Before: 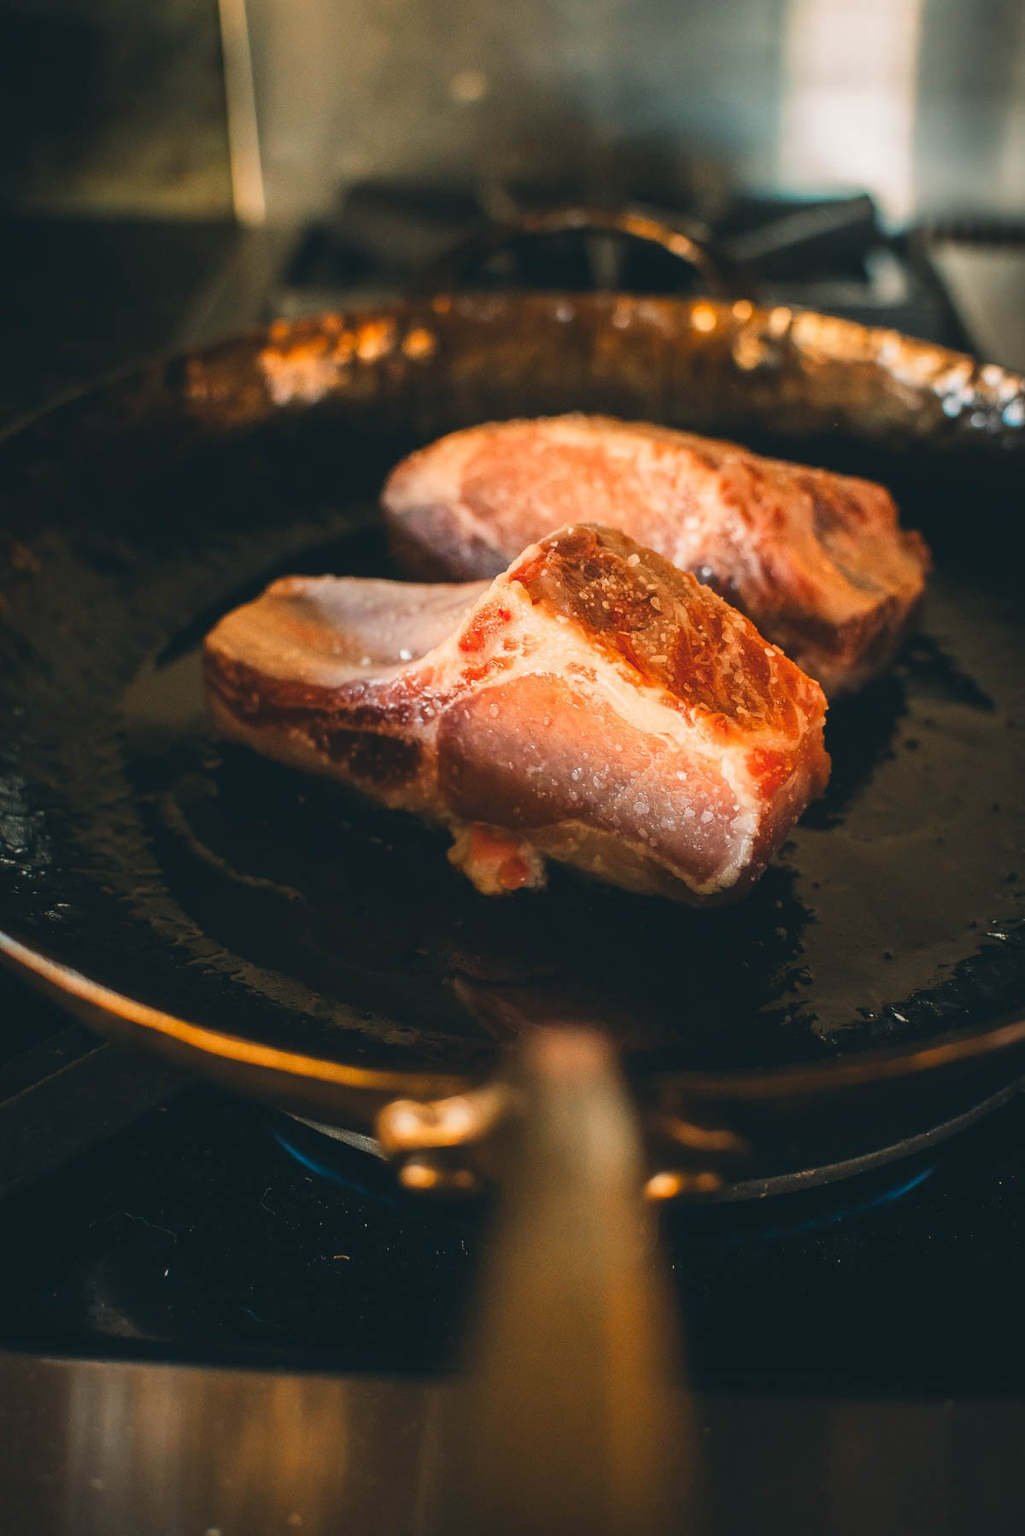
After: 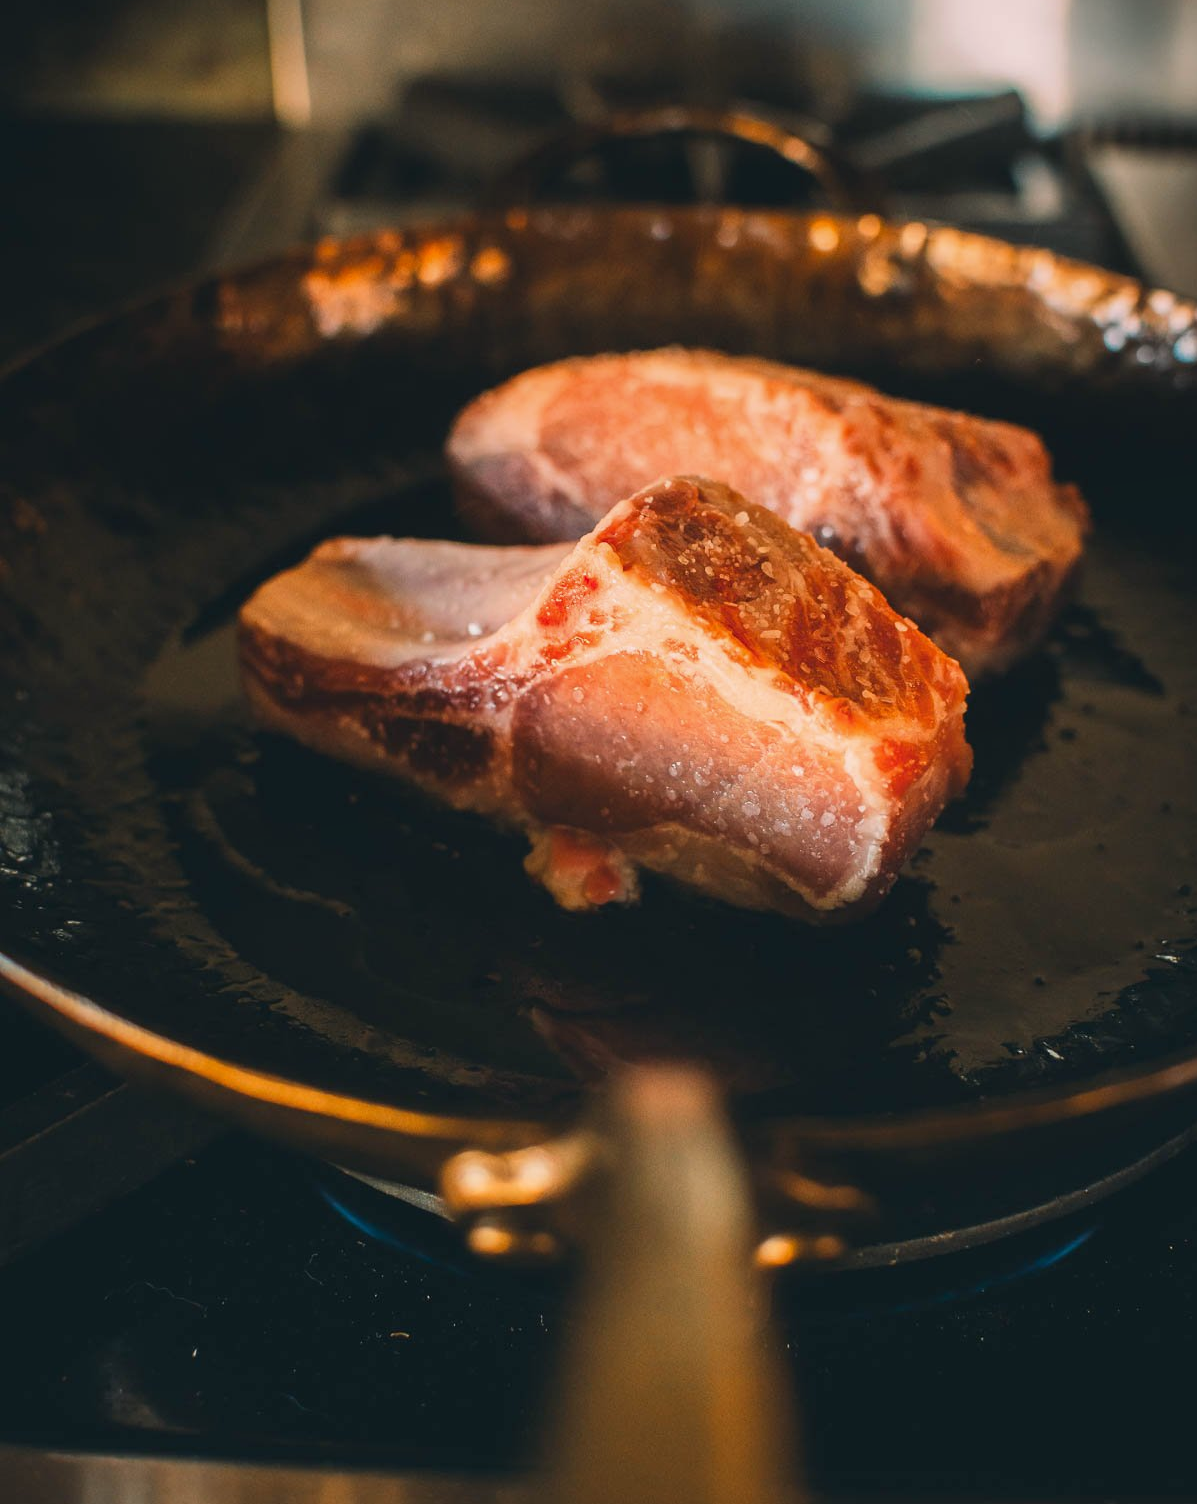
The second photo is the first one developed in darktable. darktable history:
graduated density: density 0.38 EV, hardness 21%, rotation -6.11°, saturation 32%
crop: top 7.625%, bottom 8.027%
